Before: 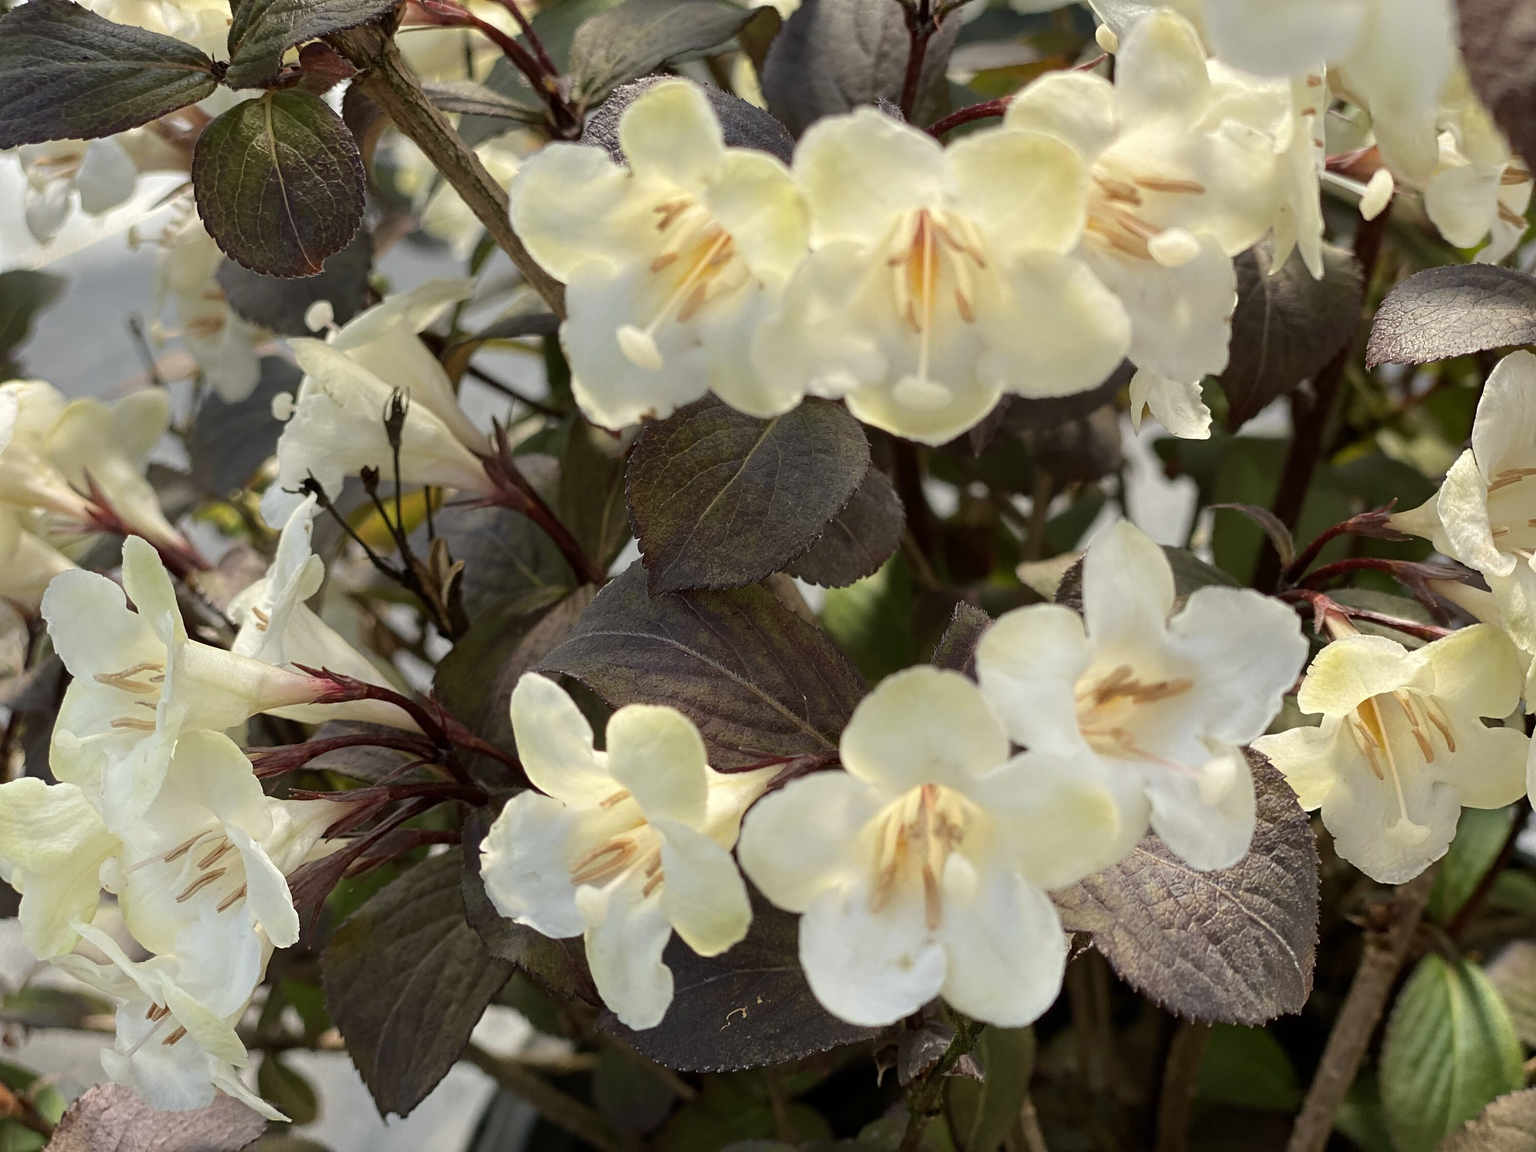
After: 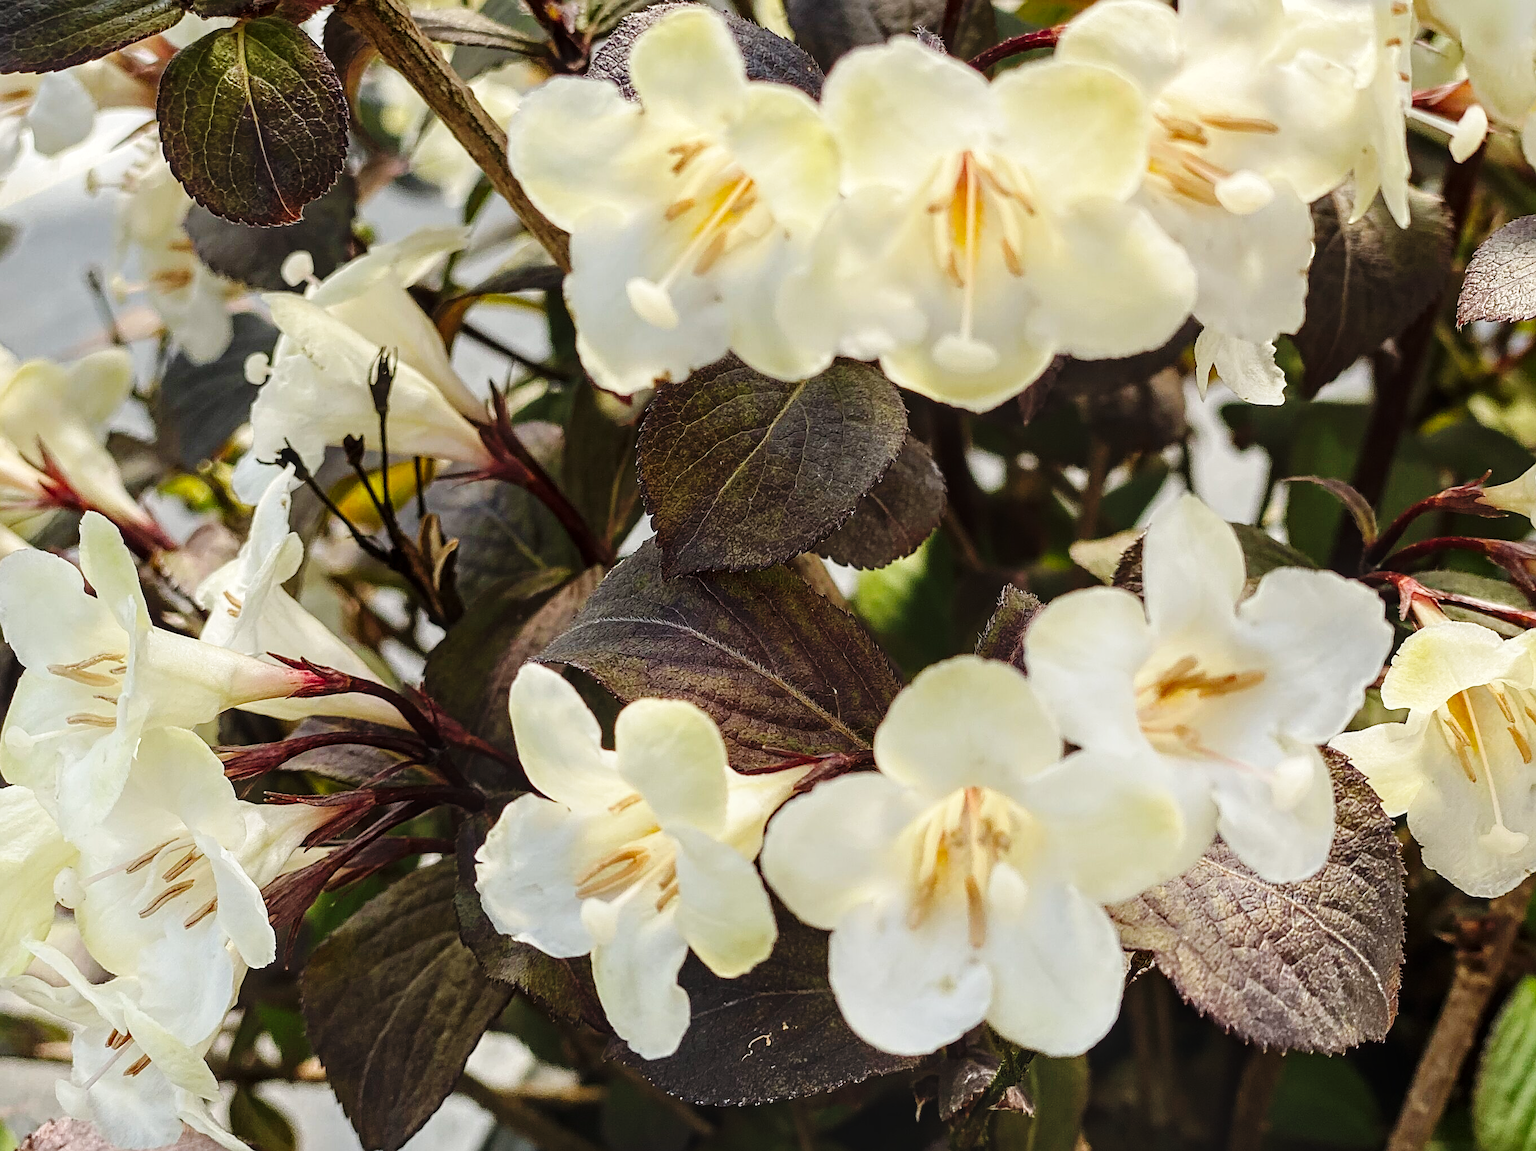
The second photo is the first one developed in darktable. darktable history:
local contrast: on, module defaults
crop: left 3.305%, top 6.436%, right 6.389%, bottom 3.258%
sharpen: on, module defaults
base curve: curves: ch0 [(0, 0) (0.036, 0.025) (0.121, 0.166) (0.206, 0.329) (0.605, 0.79) (1, 1)], preserve colors none
